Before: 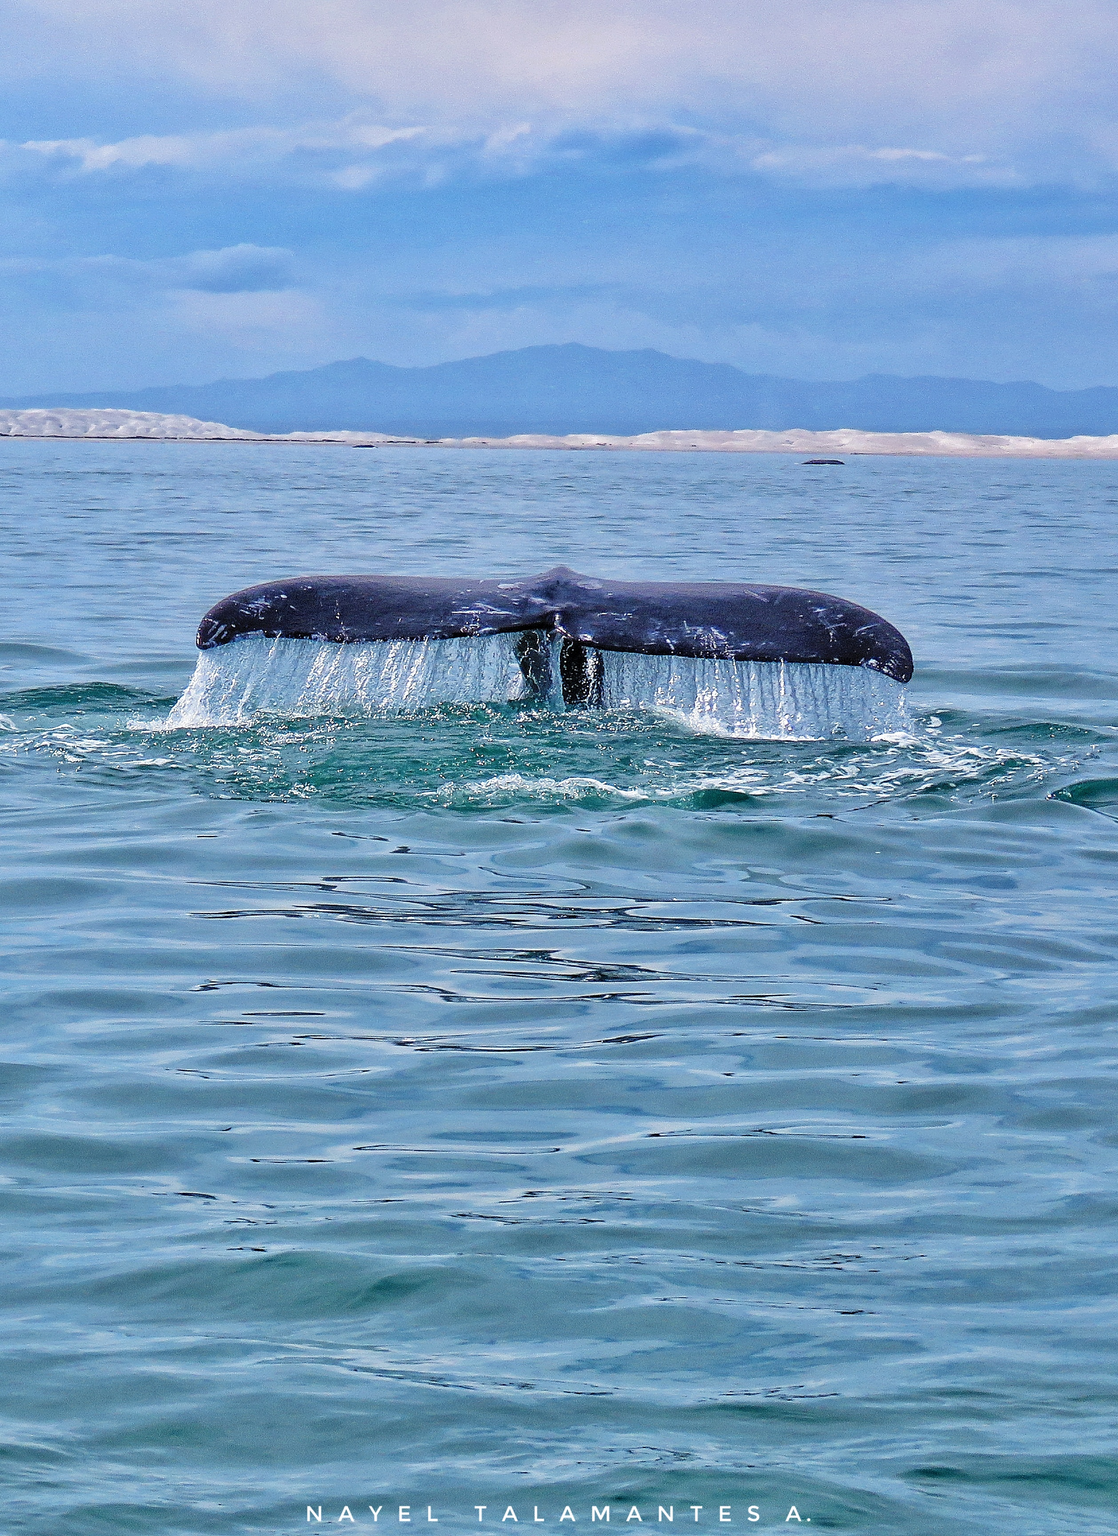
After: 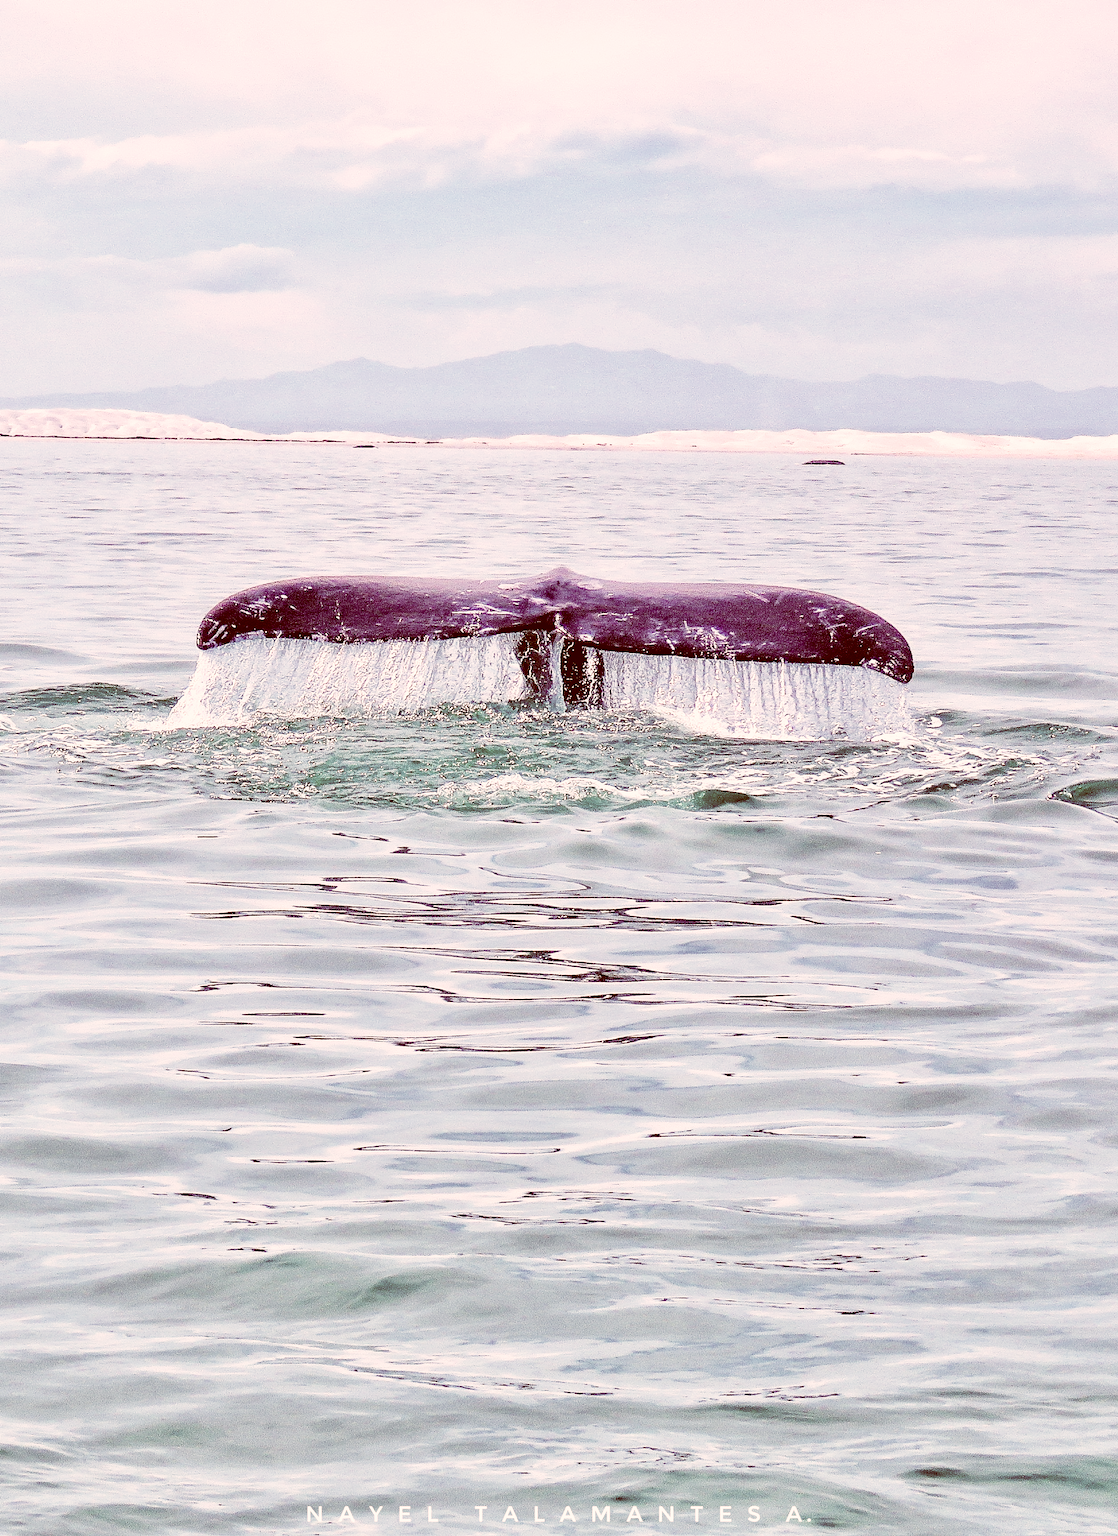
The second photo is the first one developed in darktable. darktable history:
color correction: highlights a* 9.03, highlights b* 8.71, shadows a* 40, shadows b* 40, saturation 0.8
white balance: red 0.978, blue 0.999
base curve: curves: ch0 [(0, 0.003) (0.001, 0.002) (0.006, 0.004) (0.02, 0.022) (0.048, 0.086) (0.094, 0.234) (0.162, 0.431) (0.258, 0.629) (0.385, 0.8) (0.548, 0.918) (0.751, 0.988) (1, 1)], preserve colors none
